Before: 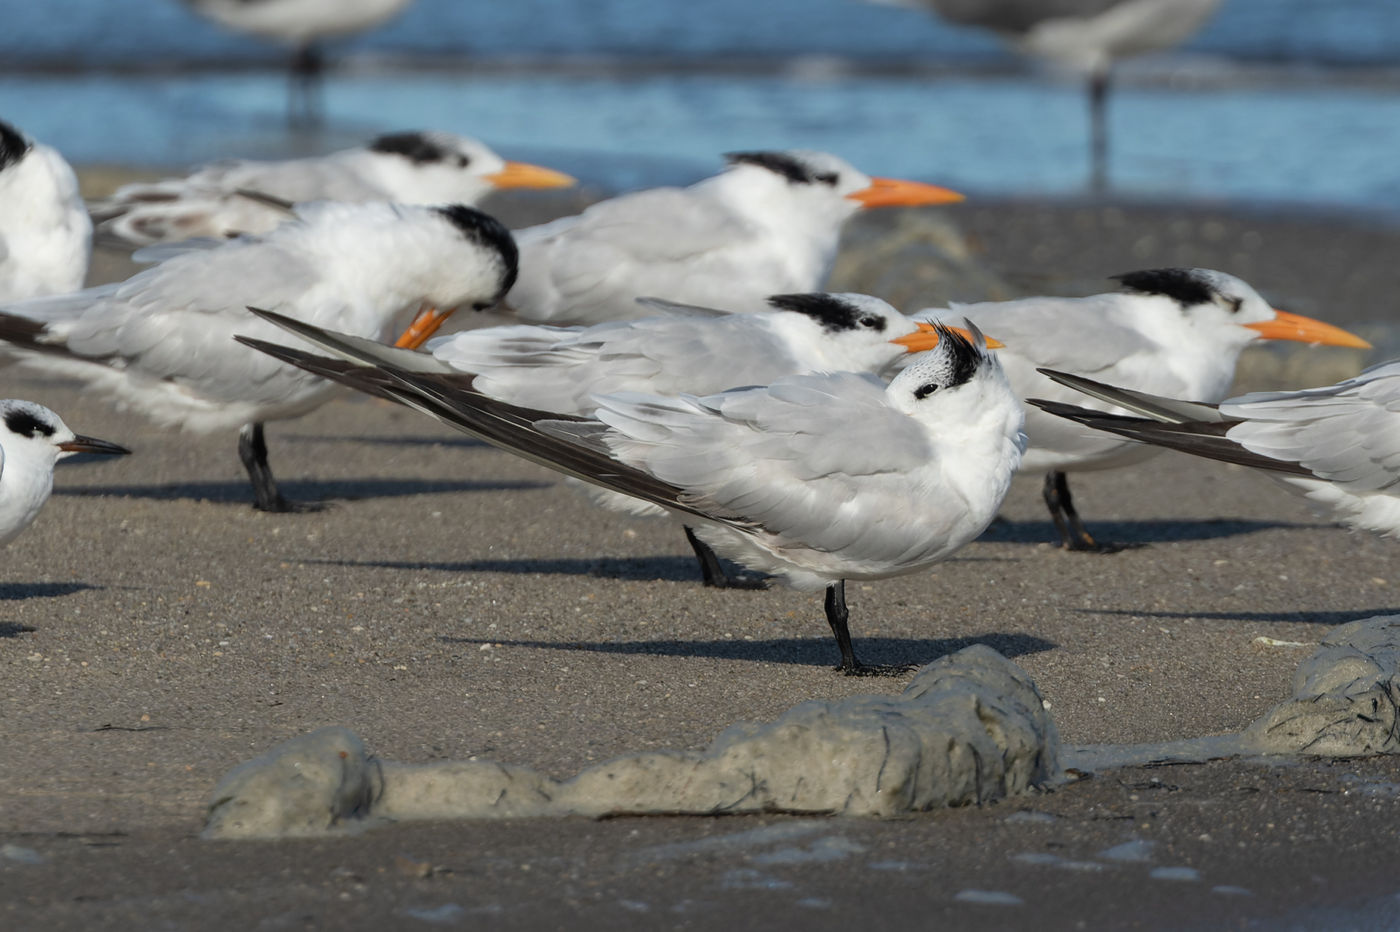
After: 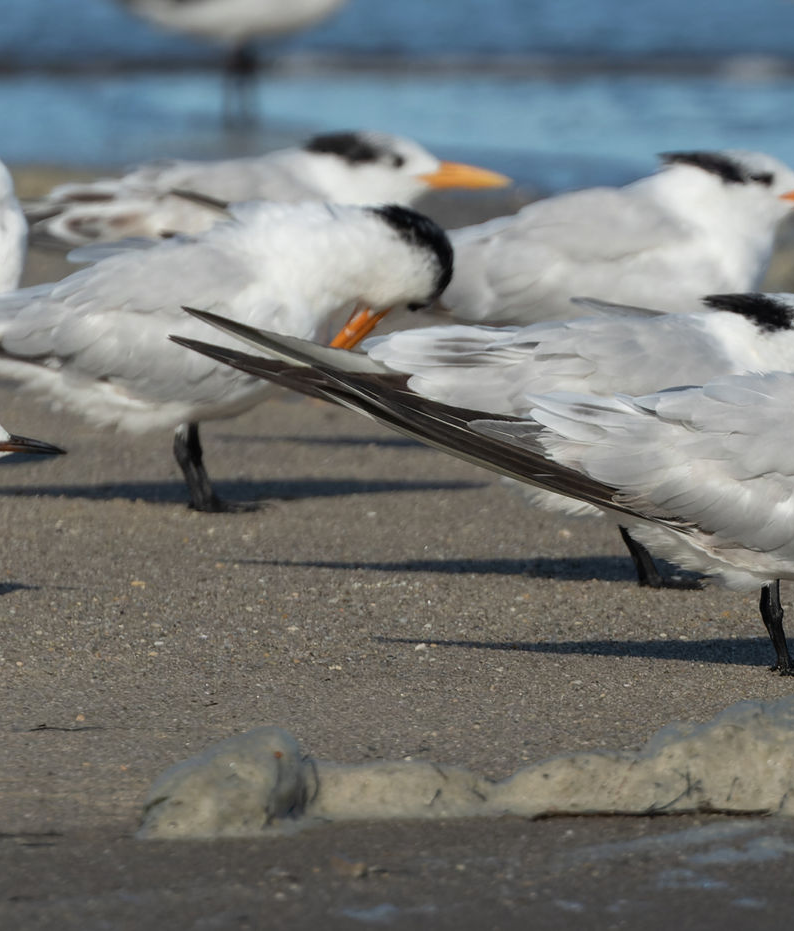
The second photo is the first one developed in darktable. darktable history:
tone equalizer: on, module defaults
crop: left 4.68%, right 38.548%
